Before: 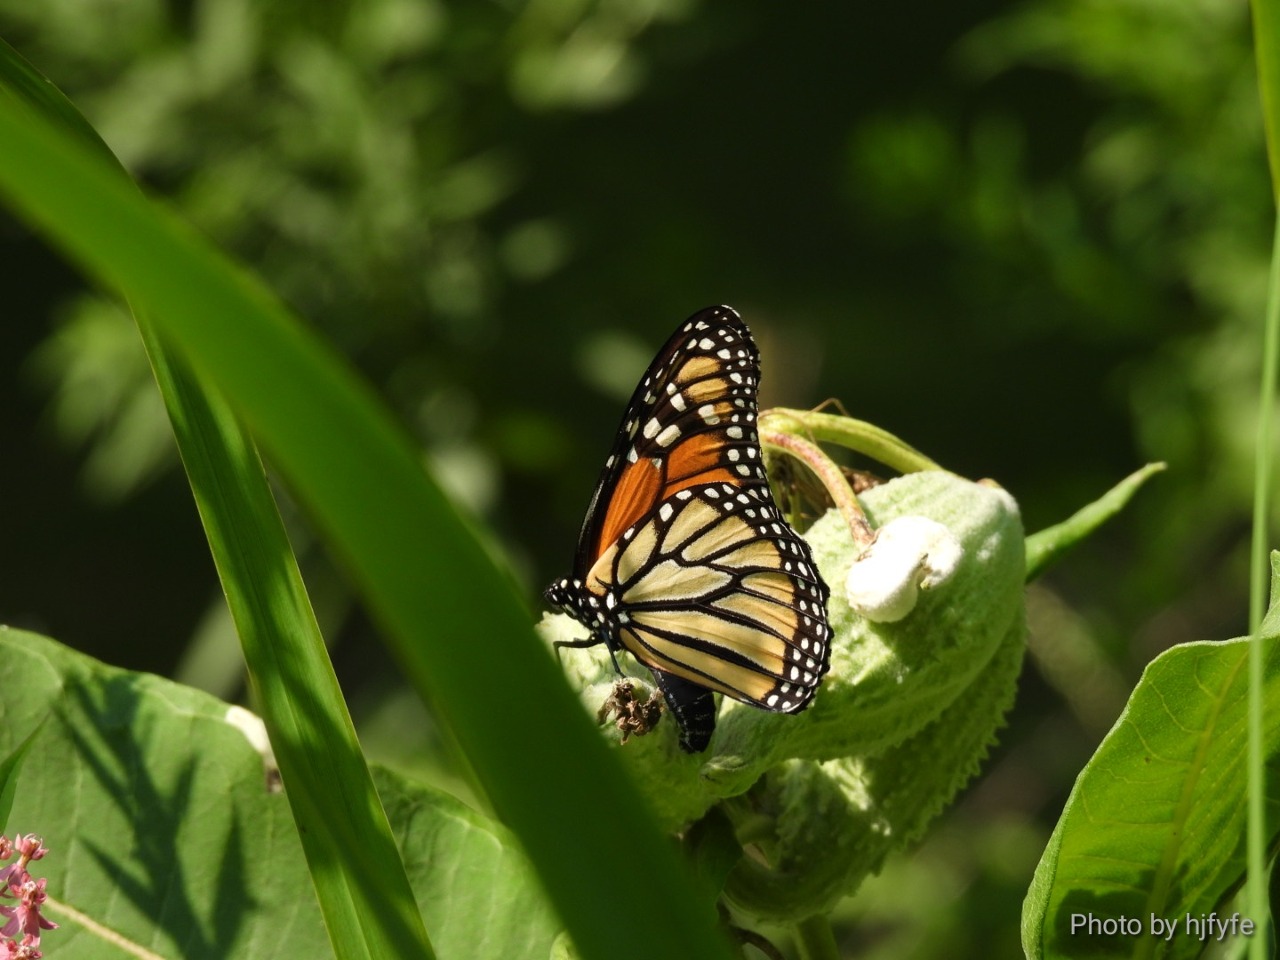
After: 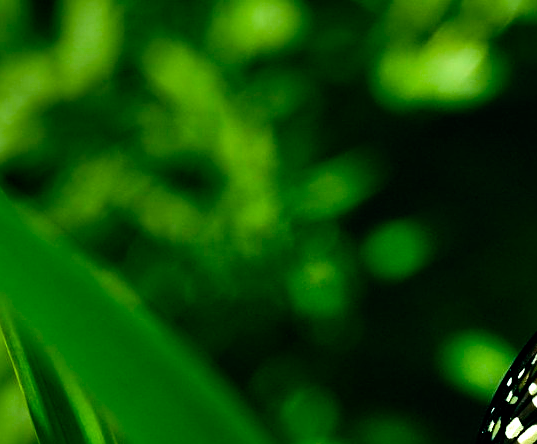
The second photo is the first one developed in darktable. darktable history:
color balance rgb: shadows lift › luminance -7.7%, shadows lift › chroma 2.13%, shadows lift › hue 165.27°, power › luminance -7.77%, power › chroma 1.1%, power › hue 215.88°, highlights gain › luminance 15.15%, highlights gain › chroma 7%, highlights gain › hue 125.57°, global offset › luminance -0.33%, global offset › chroma 0.11%, global offset › hue 165.27°, perceptual saturation grading › global saturation 24.42%, perceptual saturation grading › highlights -24.42%, perceptual saturation grading › mid-tones 24.42%, perceptual saturation grading › shadows 40%, perceptual brilliance grading › global brilliance -5%, perceptual brilliance grading › highlights 24.42%, perceptual brilliance grading › mid-tones 7%, perceptual brilliance grading › shadows -5%
shadows and highlights: soften with gaussian
sharpen: on, module defaults
crop and rotate: left 10.817%, top 0.062%, right 47.194%, bottom 53.626%
